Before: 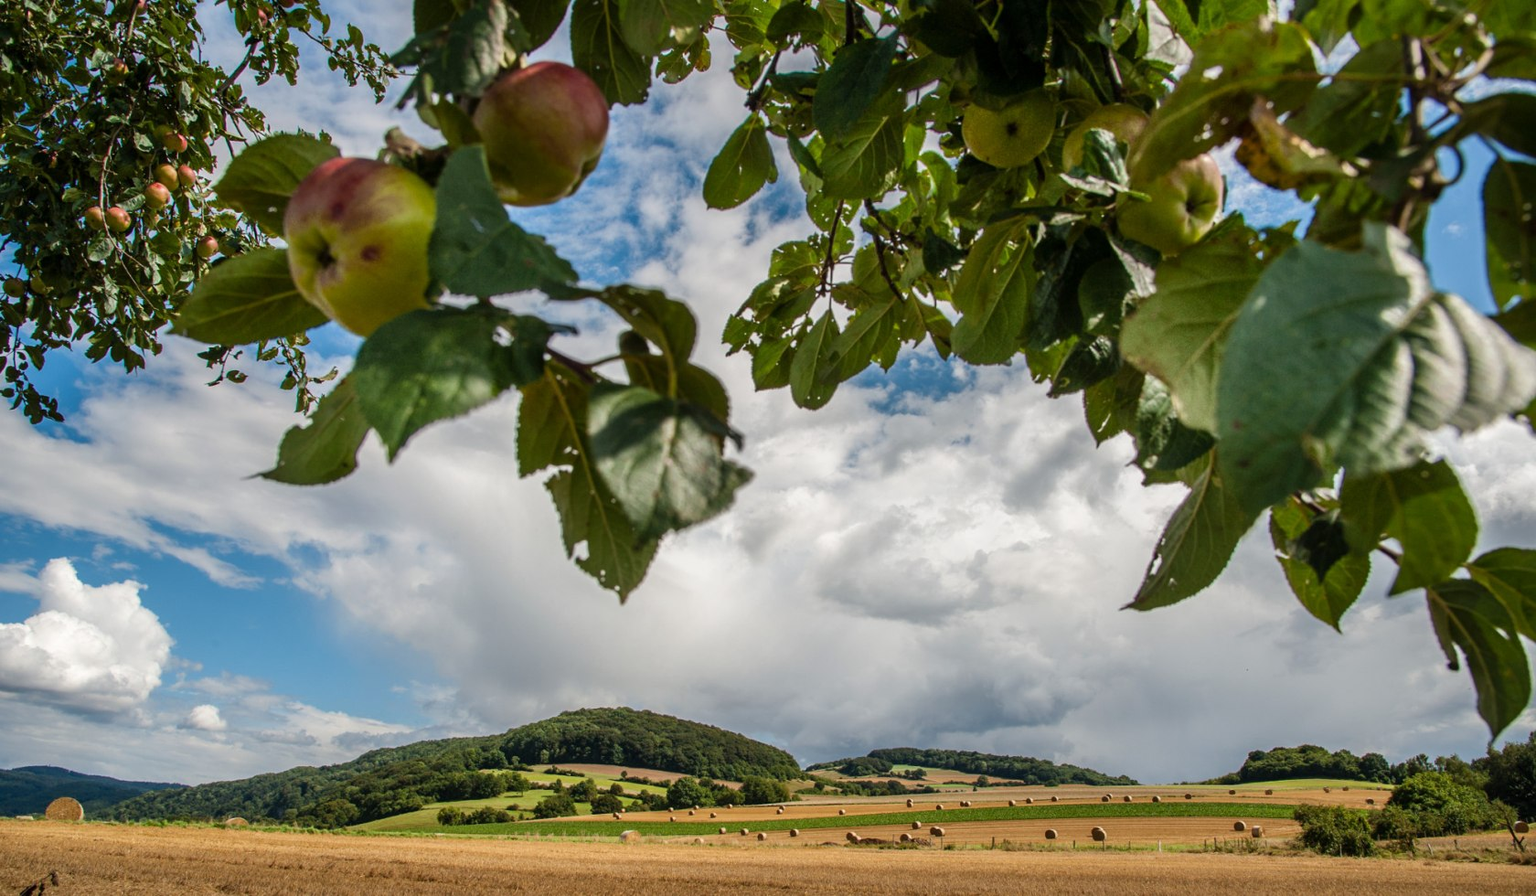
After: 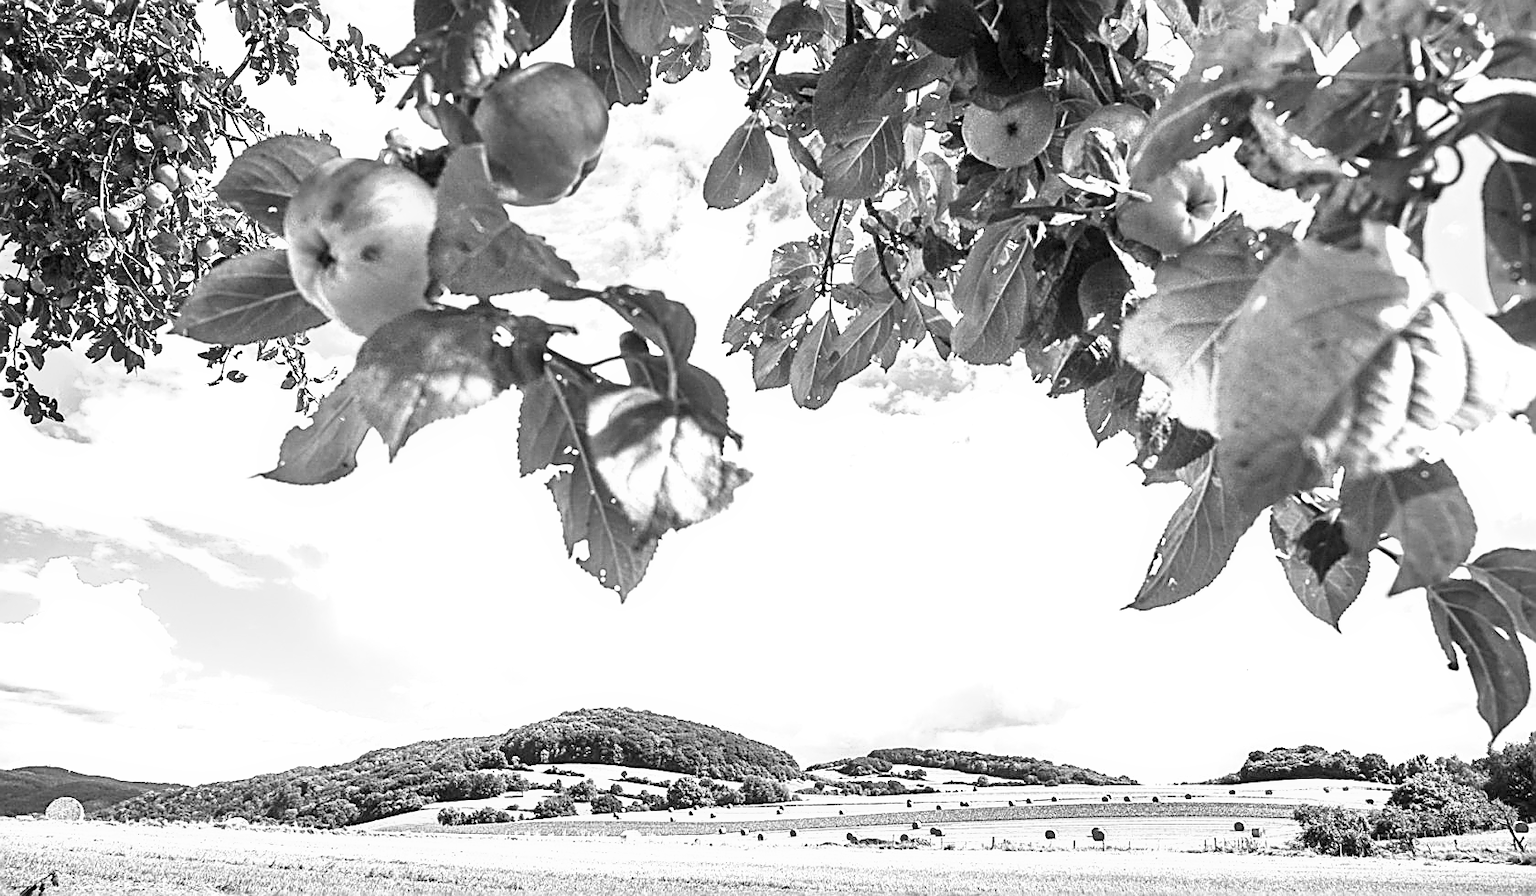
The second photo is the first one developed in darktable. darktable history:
exposure: black level correction 0, exposure 2.088 EV, compensate exposure bias true, compensate highlight preservation false
sharpen: radius 1.685, amount 1.294
color correction: highlights a* -11.71, highlights b* -15.58
monochrome: on, module defaults
velvia: strength 75%
